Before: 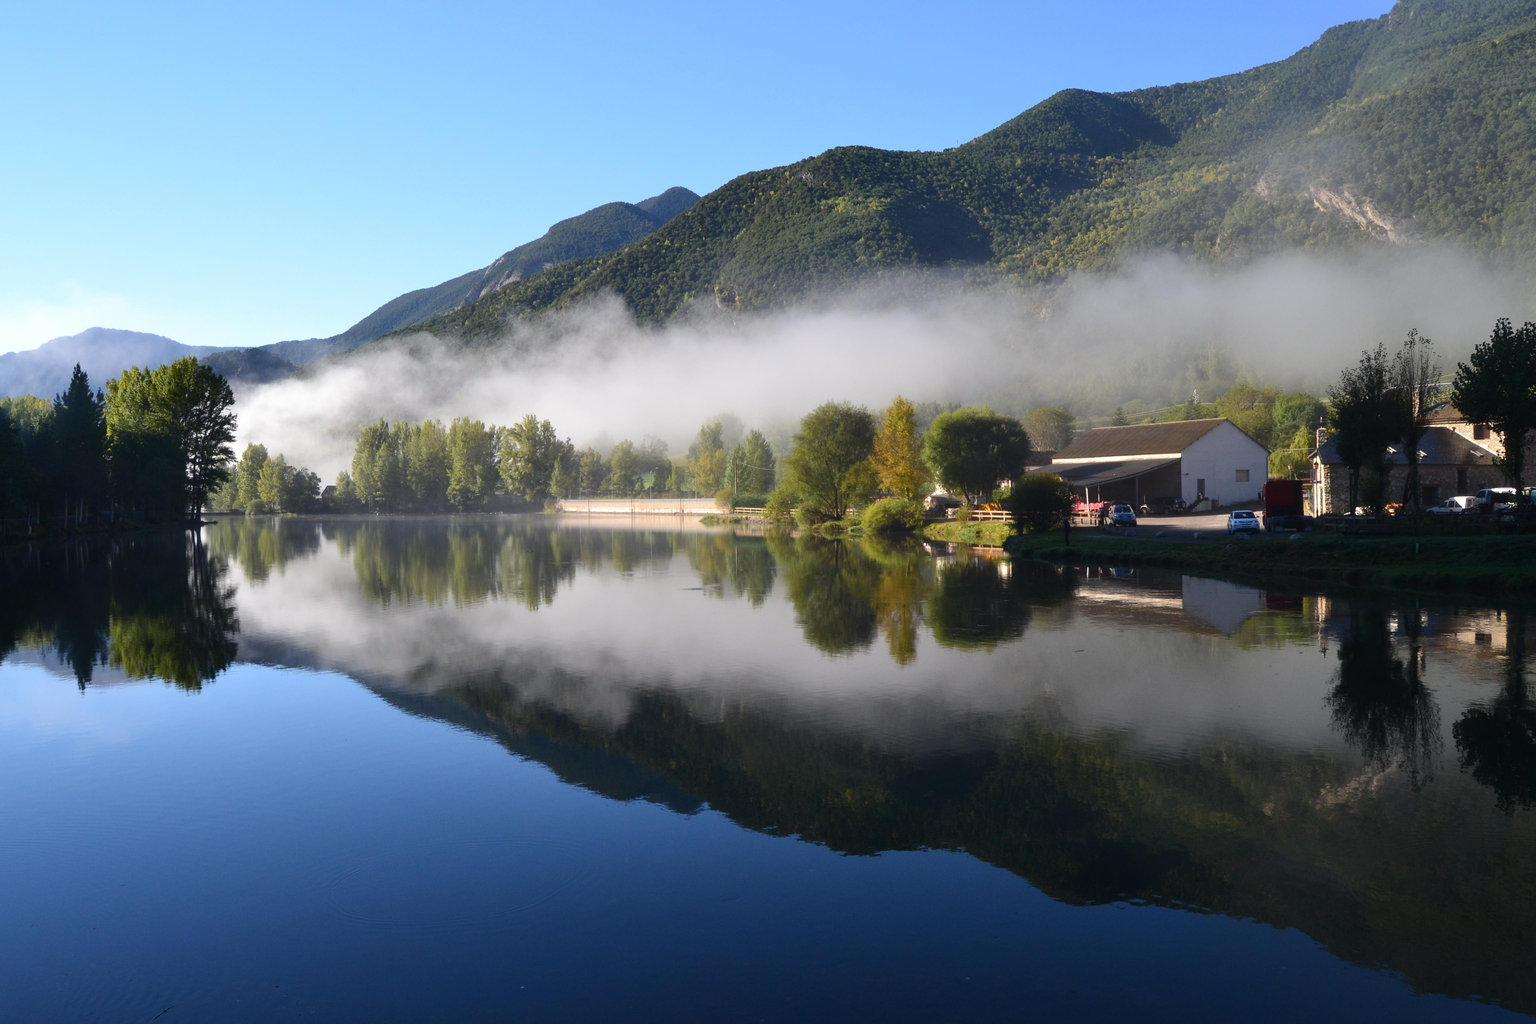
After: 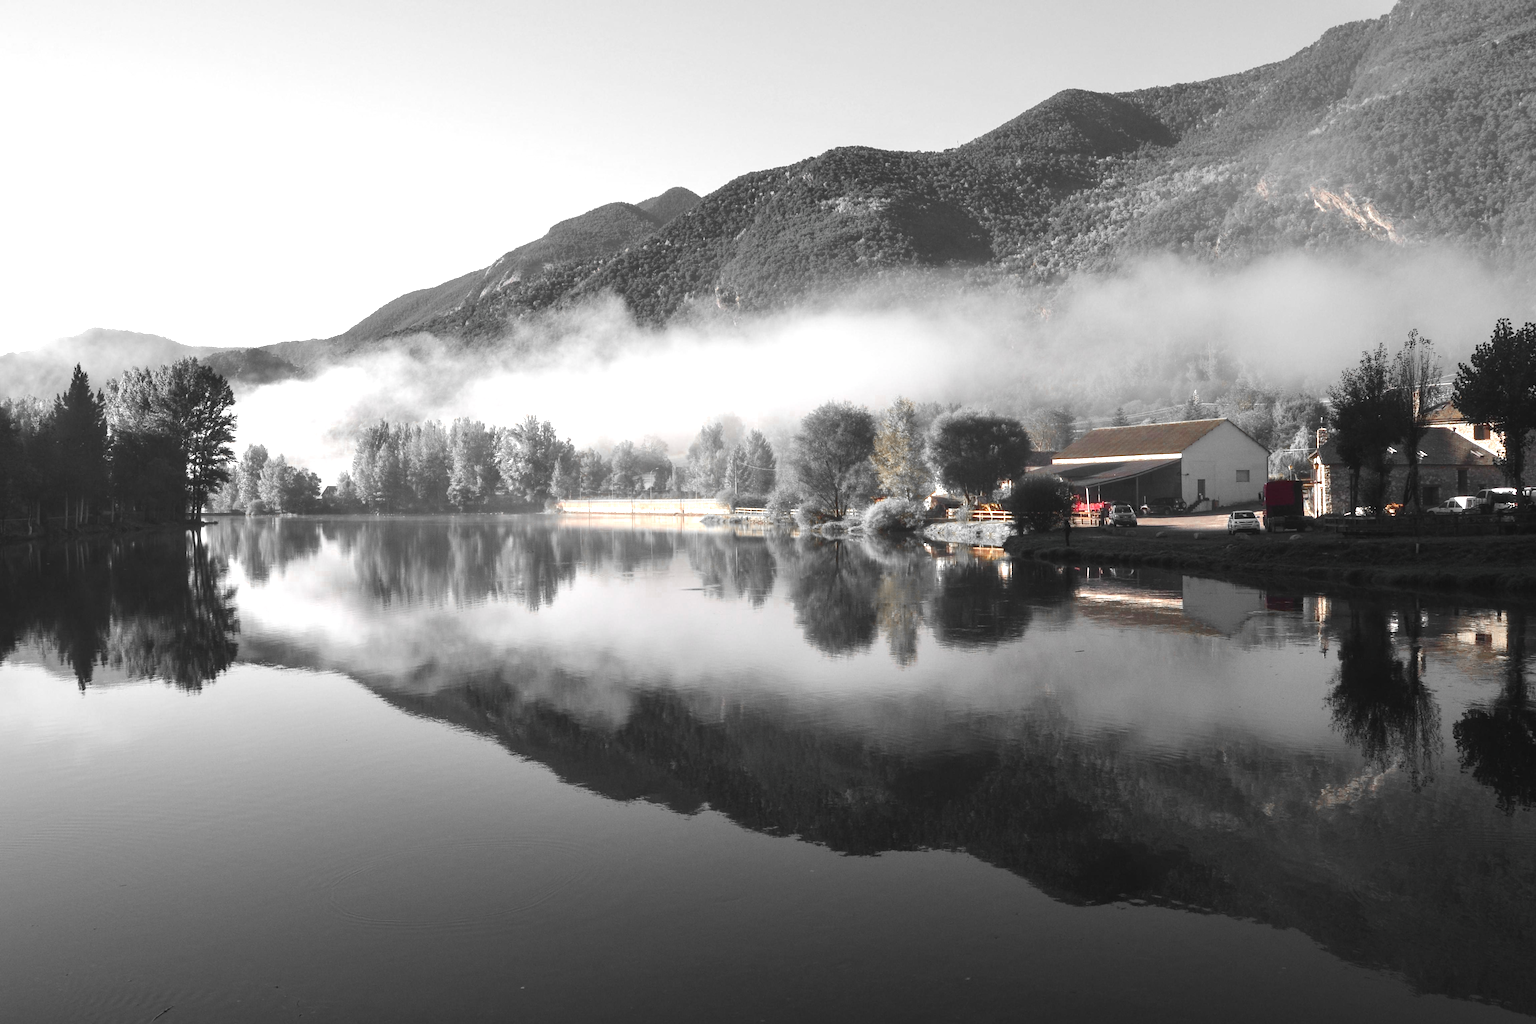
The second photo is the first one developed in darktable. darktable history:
exposure: exposure 0.737 EV, compensate exposure bias true, compensate highlight preservation false
color zones: curves: ch0 [(0, 0.497) (0.096, 0.361) (0.221, 0.538) (0.429, 0.5) (0.571, 0.5) (0.714, 0.5) (0.857, 0.5) (1, 0.497)]; ch1 [(0, 0.5) (0.143, 0.5) (0.257, -0.002) (0.429, 0.04) (0.571, -0.001) (0.714, -0.015) (0.857, 0.024) (1, 0.5)]
local contrast: detail 109%
